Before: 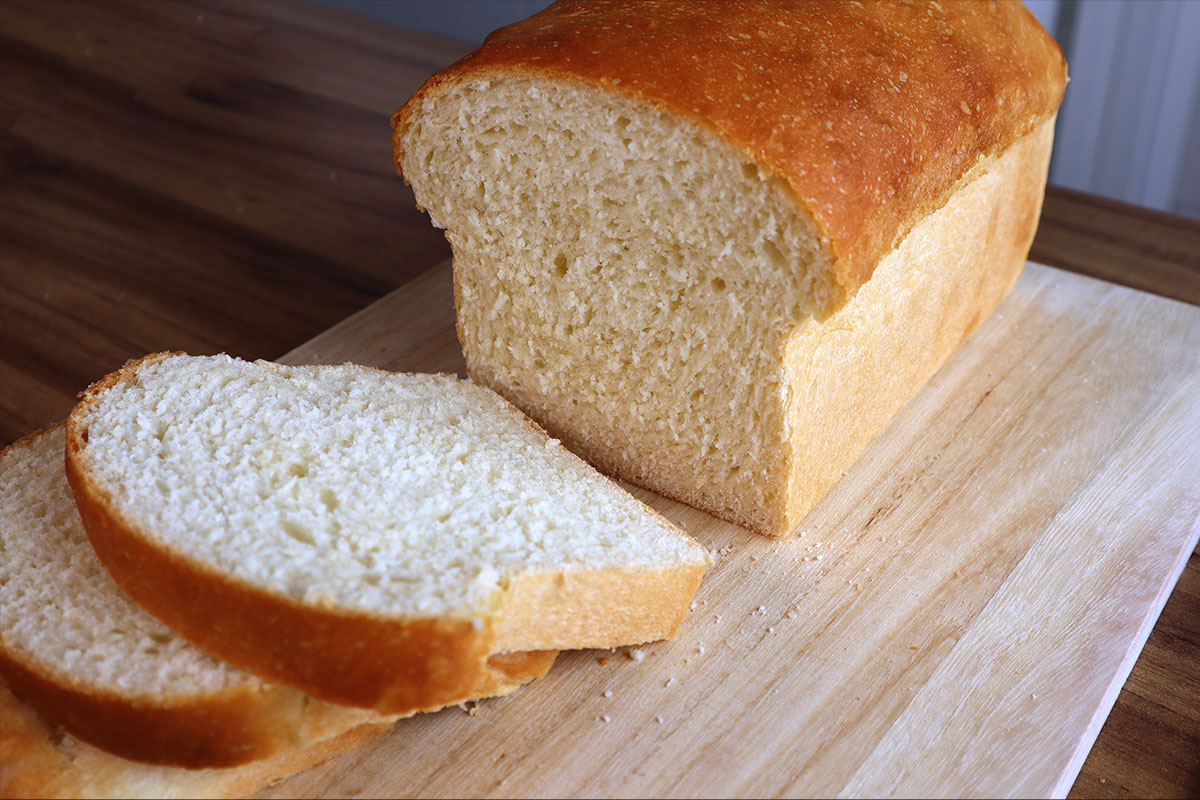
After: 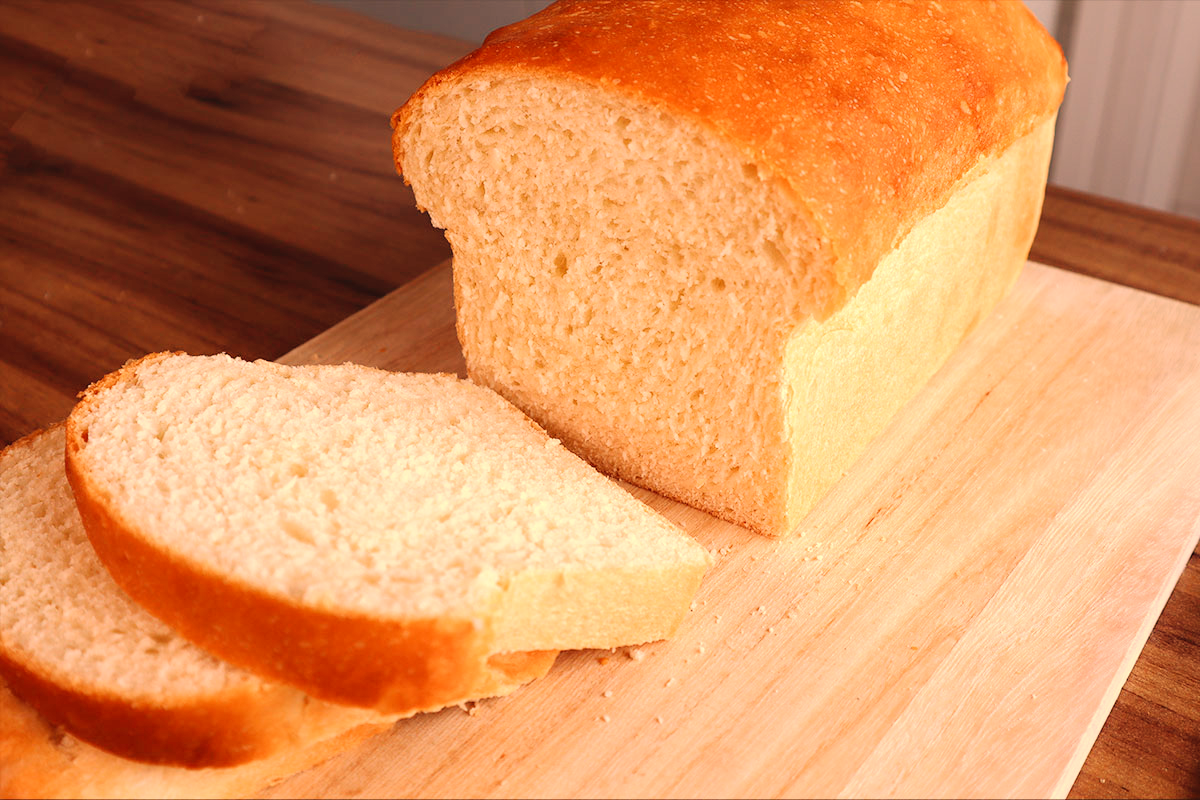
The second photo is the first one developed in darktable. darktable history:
white balance: red 1.467, blue 0.684
color balance: contrast fulcrum 17.78%
tone curve: curves: ch0 [(0, 0) (0.003, 0.004) (0.011, 0.015) (0.025, 0.033) (0.044, 0.058) (0.069, 0.091) (0.1, 0.131) (0.136, 0.179) (0.177, 0.233) (0.224, 0.295) (0.277, 0.364) (0.335, 0.434) (0.399, 0.51) (0.468, 0.583) (0.543, 0.654) (0.623, 0.724) (0.709, 0.789) (0.801, 0.852) (0.898, 0.924) (1, 1)], preserve colors none
